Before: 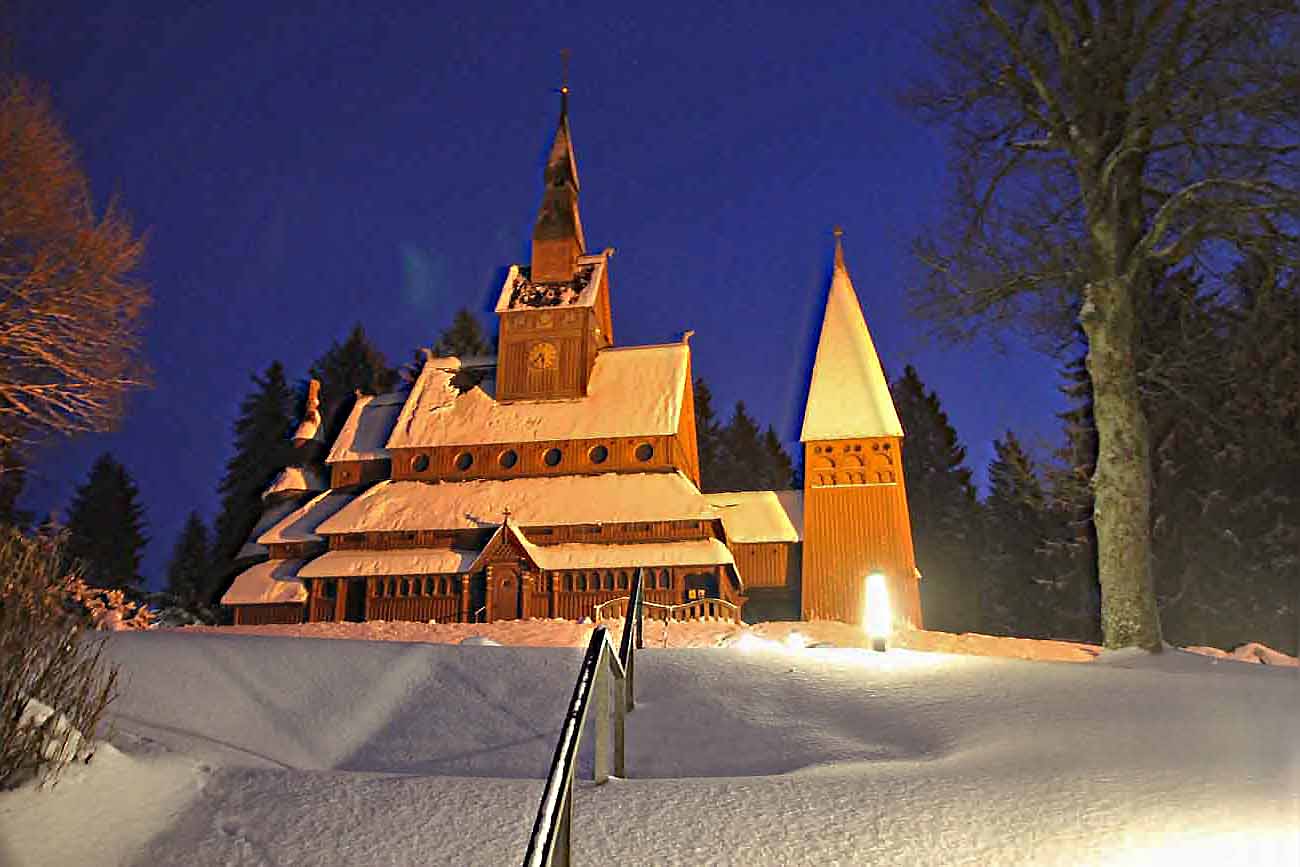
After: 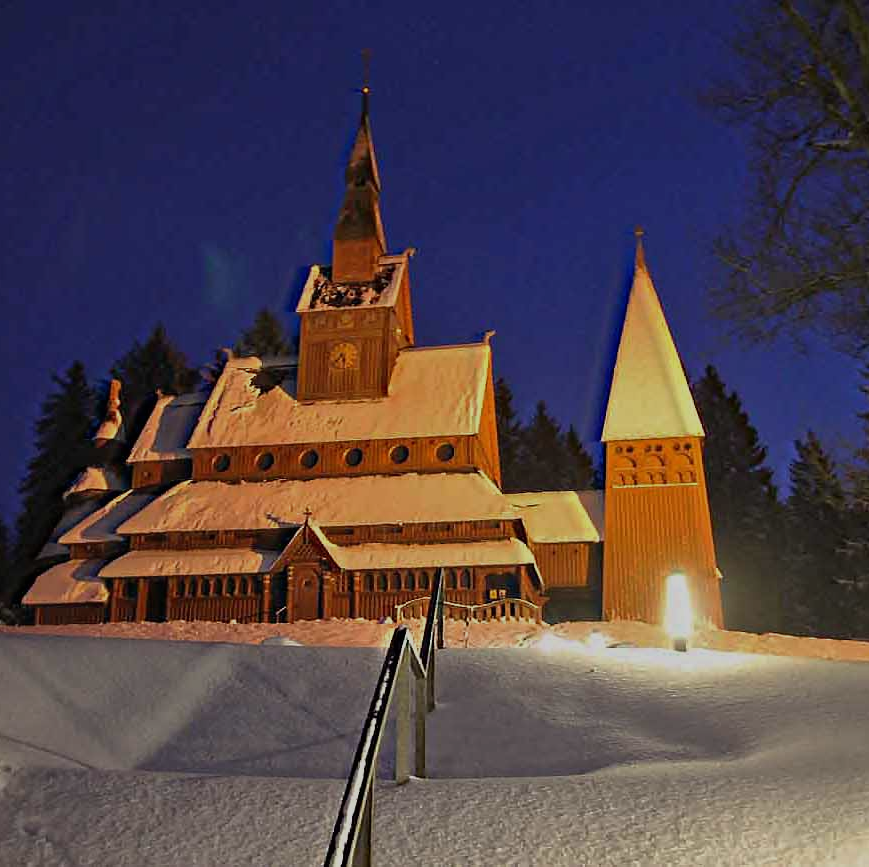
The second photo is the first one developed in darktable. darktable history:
crop: left 15.372%, right 17.737%
exposure: black level correction 0, exposure -0.697 EV, compensate highlight preservation false
